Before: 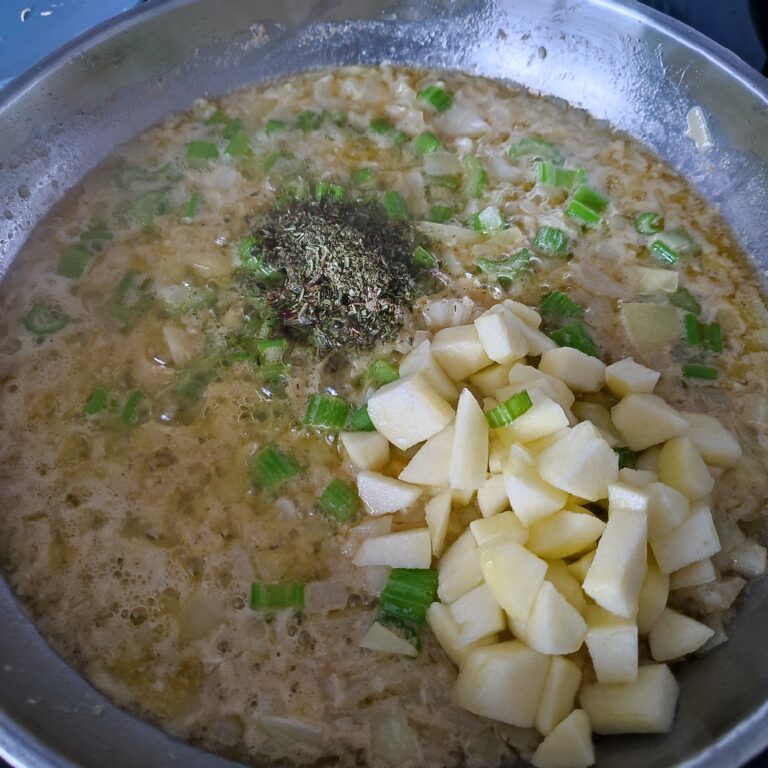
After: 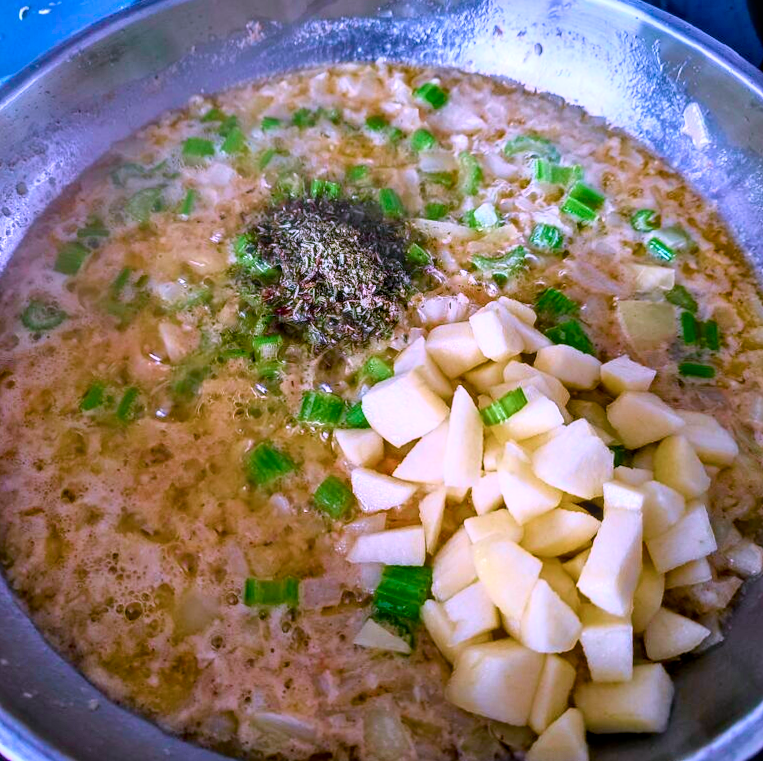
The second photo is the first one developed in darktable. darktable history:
rotate and perspective: rotation 0.192°, lens shift (horizontal) -0.015, crop left 0.005, crop right 0.996, crop top 0.006, crop bottom 0.99
color balance rgb: perceptual saturation grading › global saturation 20%, perceptual saturation grading › highlights -25%, perceptual saturation grading › shadows 25%, global vibrance 50%
exposure: black level correction 0.001, compensate highlight preservation false
color correction: highlights a* 15.03, highlights b* -25.07
local contrast: on, module defaults
shadows and highlights: shadows 52.34, highlights -28.23, soften with gaussian
tone curve: curves: ch0 [(0, 0) (0.051, 0.027) (0.096, 0.071) (0.241, 0.247) (0.455, 0.52) (0.594, 0.692) (0.715, 0.845) (0.84, 0.936) (1, 1)]; ch1 [(0, 0) (0.1, 0.038) (0.318, 0.243) (0.399, 0.351) (0.478, 0.469) (0.499, 0.499) (0.534, 0.549) (0.565, 0.605) (0.601, 0.644) (0.666, 0.701) (1, 1)]; ch2 [(0, 0) (0.453, 0.45) (0.479, 0.483) (0.504, 0.499) (0.52, 0.508) (0.561, 0.573) (0.592, 0.617) (0.824, 0.815) (1, 1)], color space Lab, independent channels, preserve colors none
